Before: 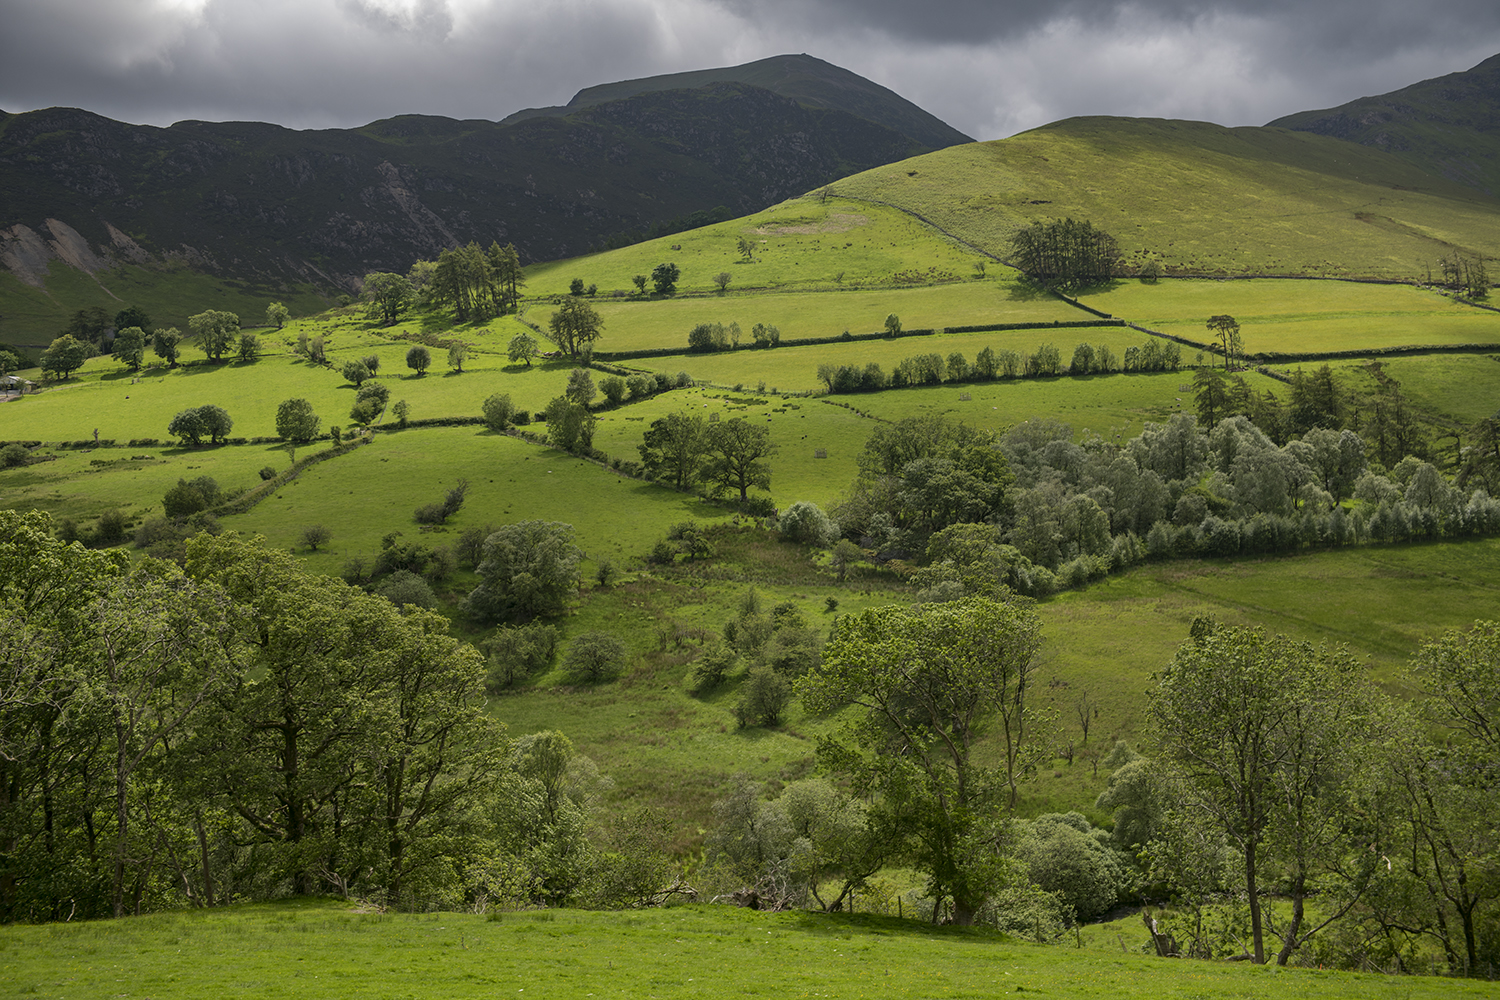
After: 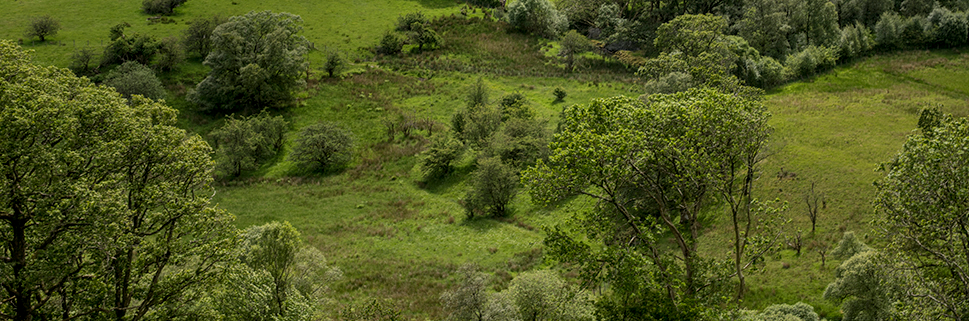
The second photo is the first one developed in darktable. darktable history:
local contrast: on, module defaults
crop: left 18.192%, top 50.979%, right 17.165%, bottom 16.882%
